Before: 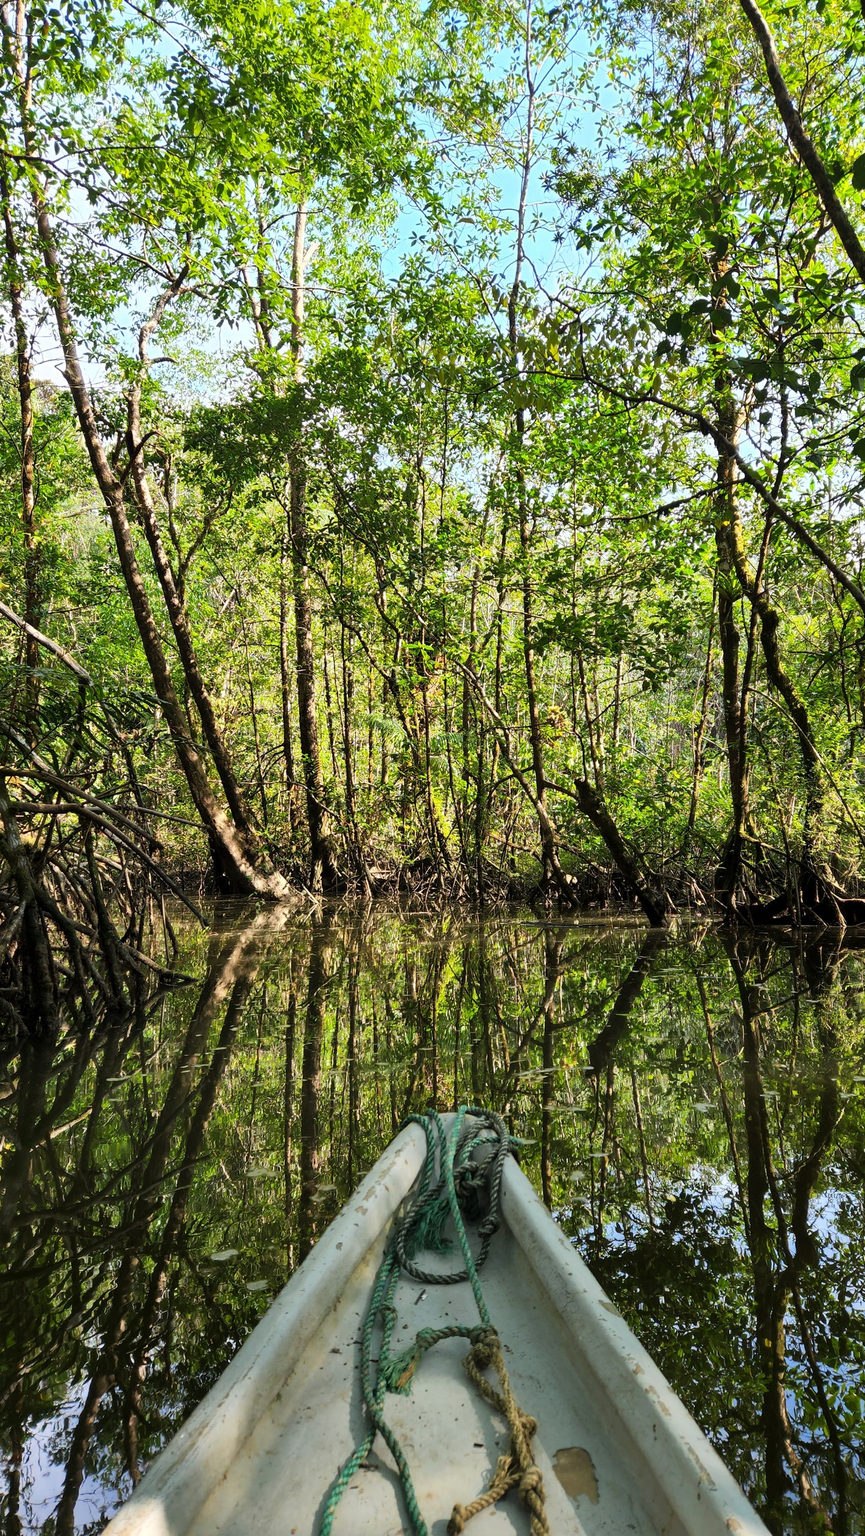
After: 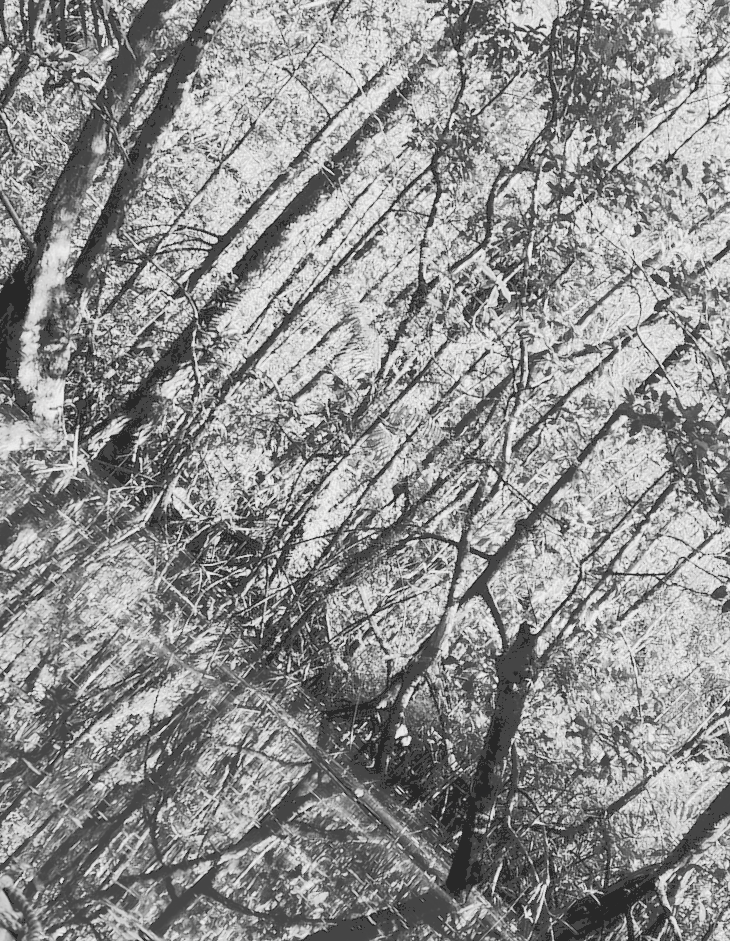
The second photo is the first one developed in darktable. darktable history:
haze removal: compatibility mode true, adaptive false
crop and rotate: angle -44.68°, top 16.366%, right 0.934%, bottom 11.705%
local contrast: mode bilateral grid, contrast 99, coarseness 99, detail 108%, midtone range 0.2
levels: white 99.92%
tone curve: curves: ch0 [(0, 0) (0.003, 0.298) (0.011, 0.298) (0.025, 0.298) (0.044, 0.3) (0.069, 0.302) (0.1, 0.312) (0.136, 0.329) (0.177, 0.354) (0.224, 0.376) (0.277, 0.408) (0.335, 0.453) (0.399, 0.503) (0.468, 0.562) (0.543, 0.623) (0.623, 0.686) (0.709, 0.754) (0.801, 0.825) (0.898, 0.873) (1, 1)], preserve colors none
filmic rgb: black relative exposure -5.14 EV, white relative exposure 3.54 EV, hardness 3.17, contrast 1.184, highlights saturation mix -49.56%, color science v5 (2021), contrast in shadows safe, contrast in highlights safe
exposure: black level correction 0, exposure 0.695 EV, compensate exposure bias true, compensate highlight preservation false
